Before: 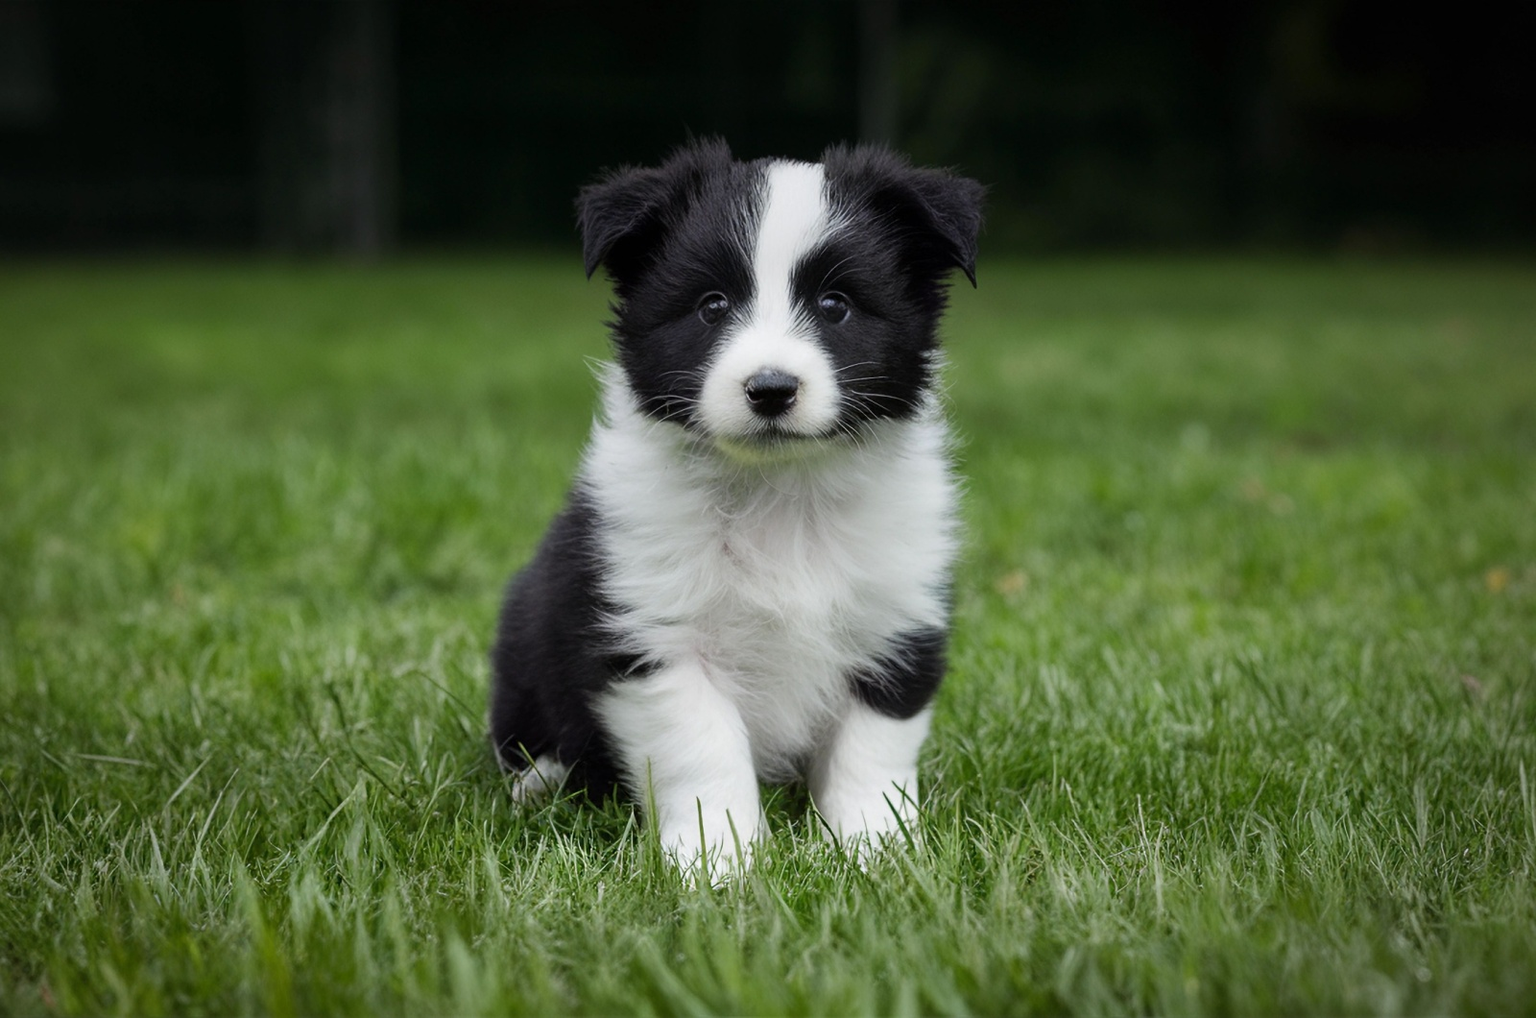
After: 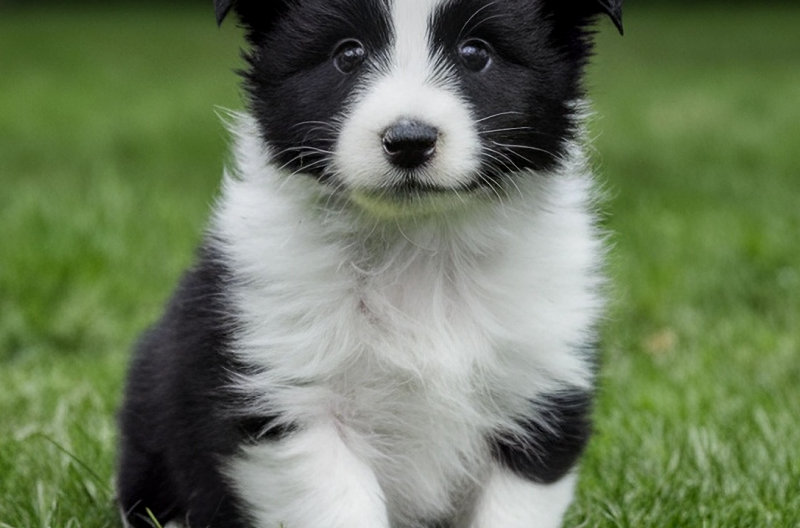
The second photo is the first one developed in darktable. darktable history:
local contrast: on, module defaults
crop: left 24.644%, top 25.073%, right 25.301%, bottom 25.102%
